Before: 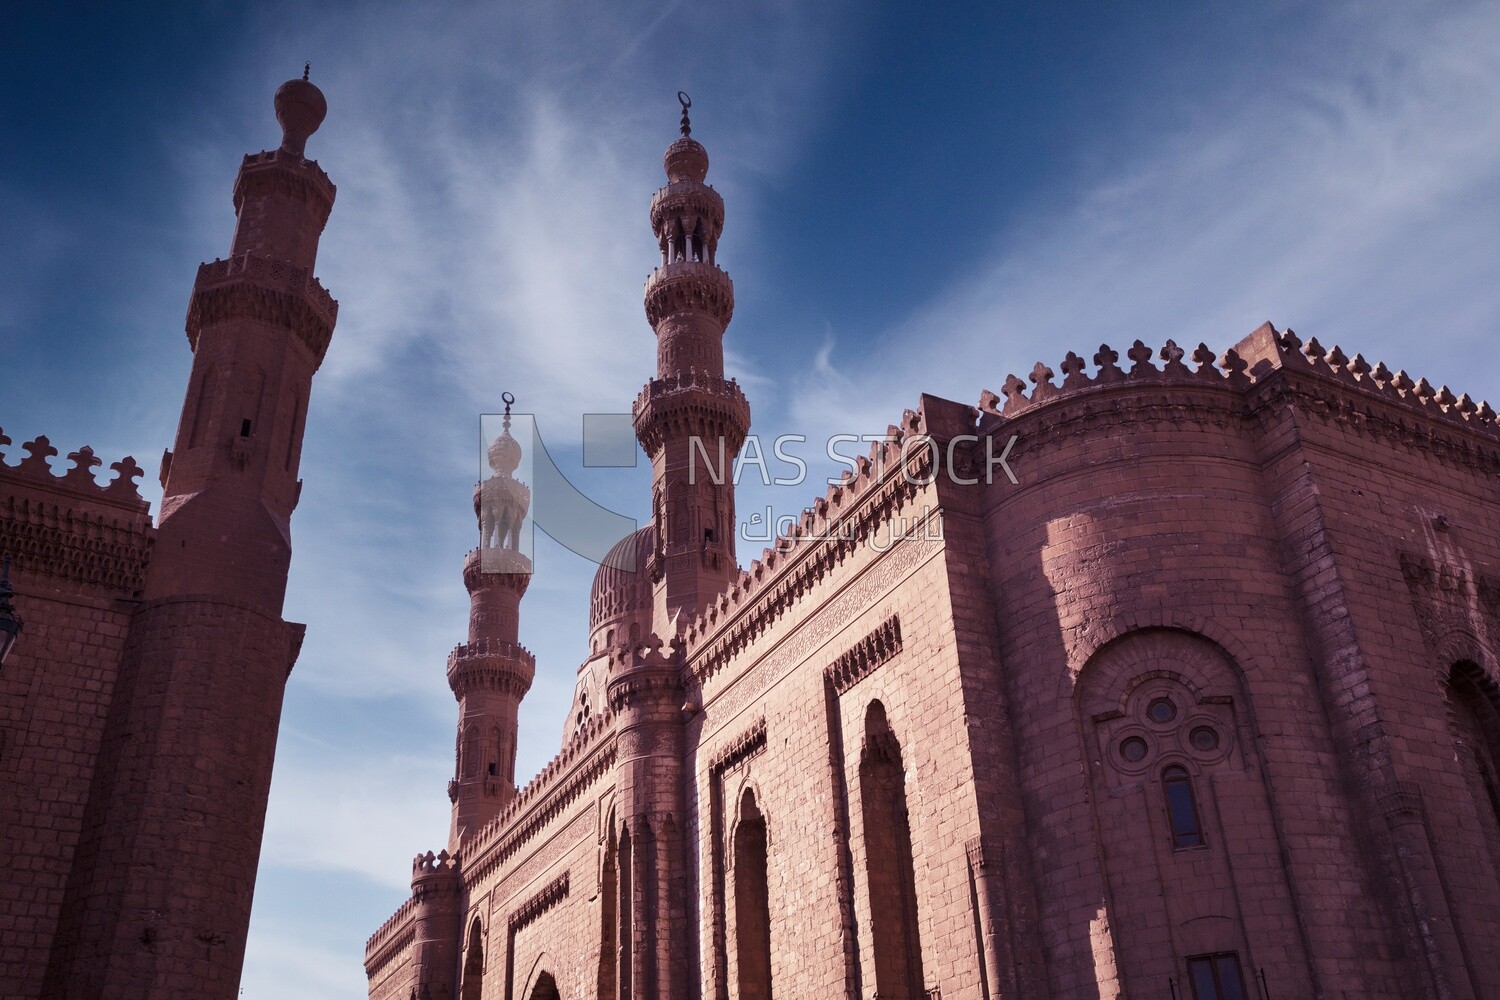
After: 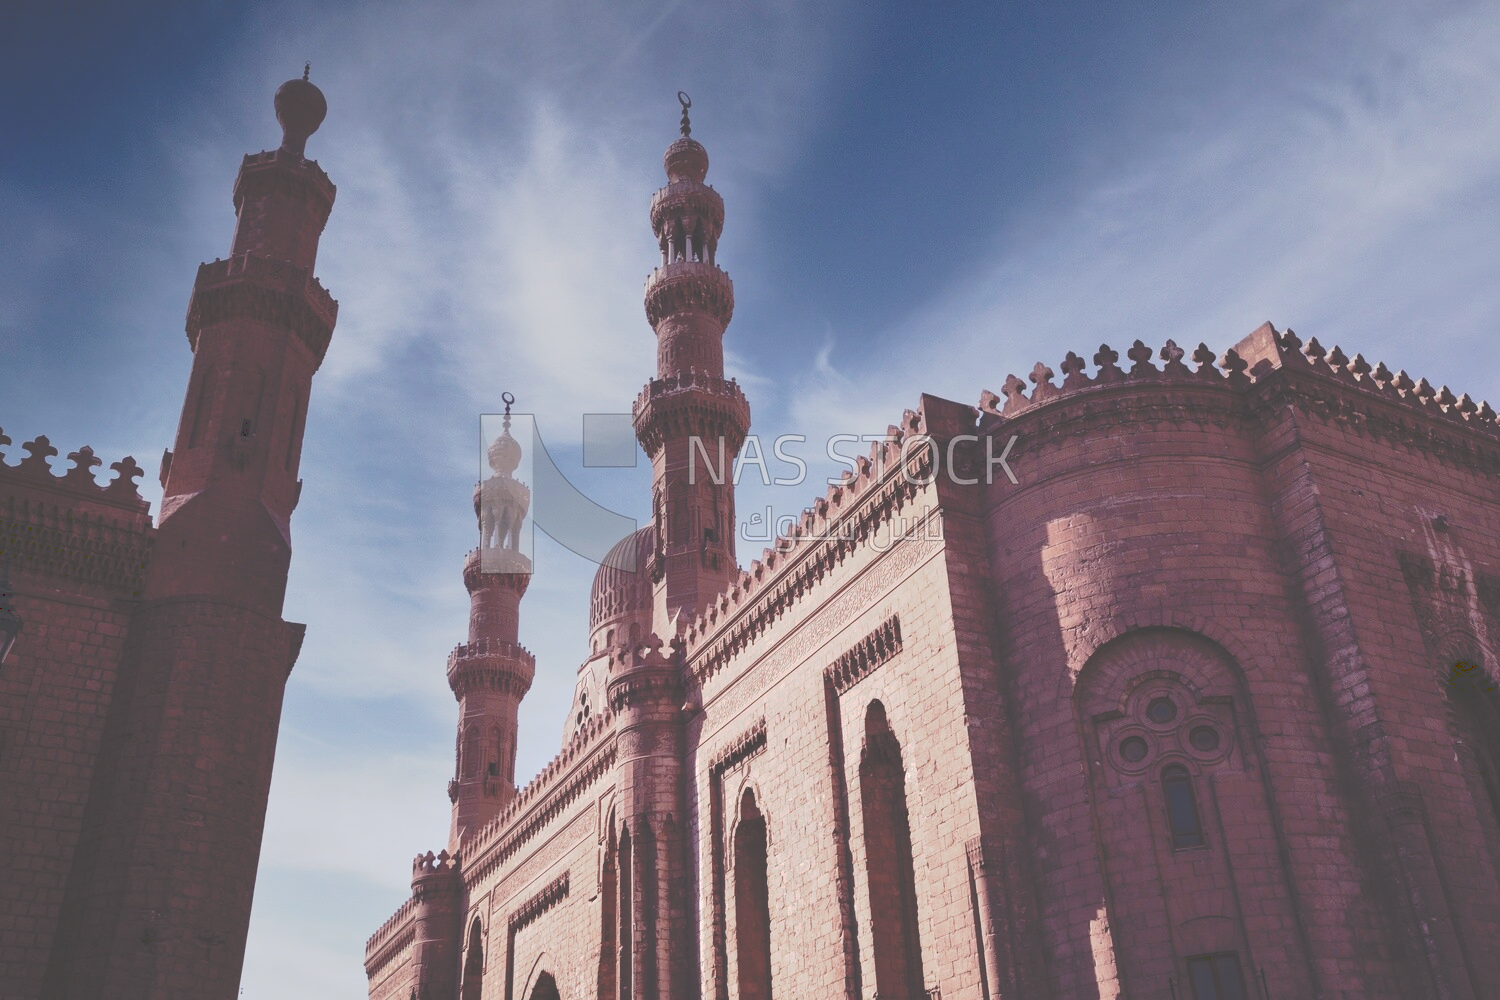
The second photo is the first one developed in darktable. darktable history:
tone curve: curves: ch0 [(0, 0) (0.003, 0.278) (0.011, 0.282) (0.025, 0.282) (0.044, 0.29) (0.069, 0.295) (0.1, 0.306) (0.136, 0.316) (0.177, 0.33) (0.224, 0.358) (0.277, 0.403) (0.335, 0.451) (0.399, 0.505) (0.468, 0.558) (0.543, 0.611) (0.623, 0.679) (0.709, 0.751) (0.801, 0.815) (0.898, 0.863) (1, 1)], preserve colors none
